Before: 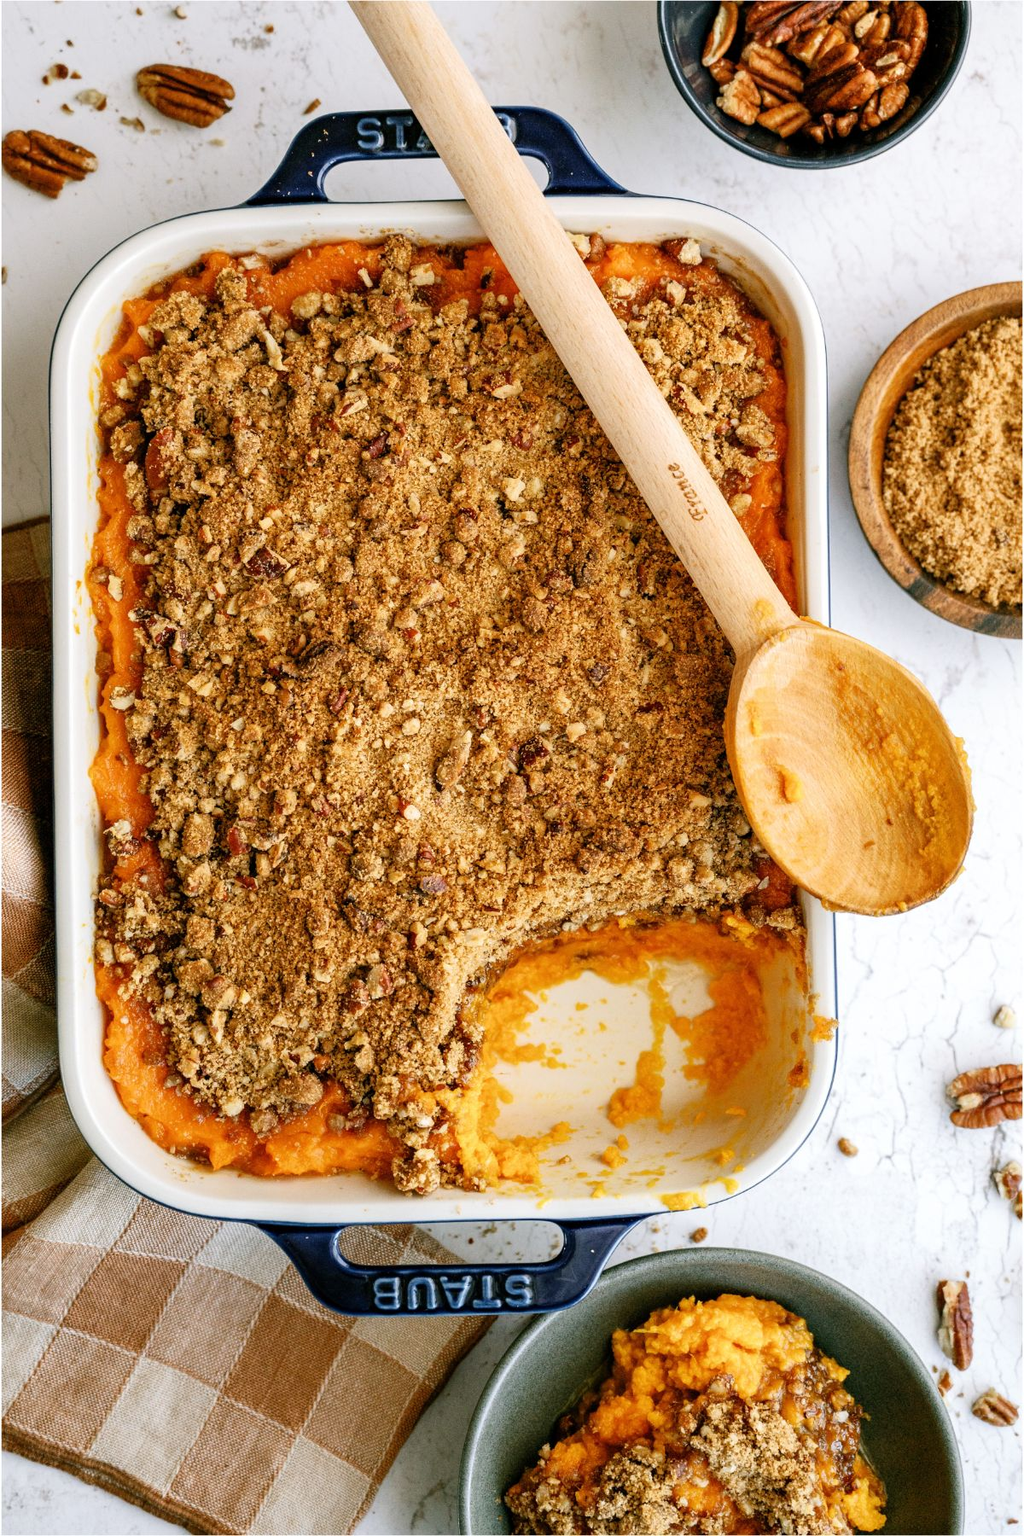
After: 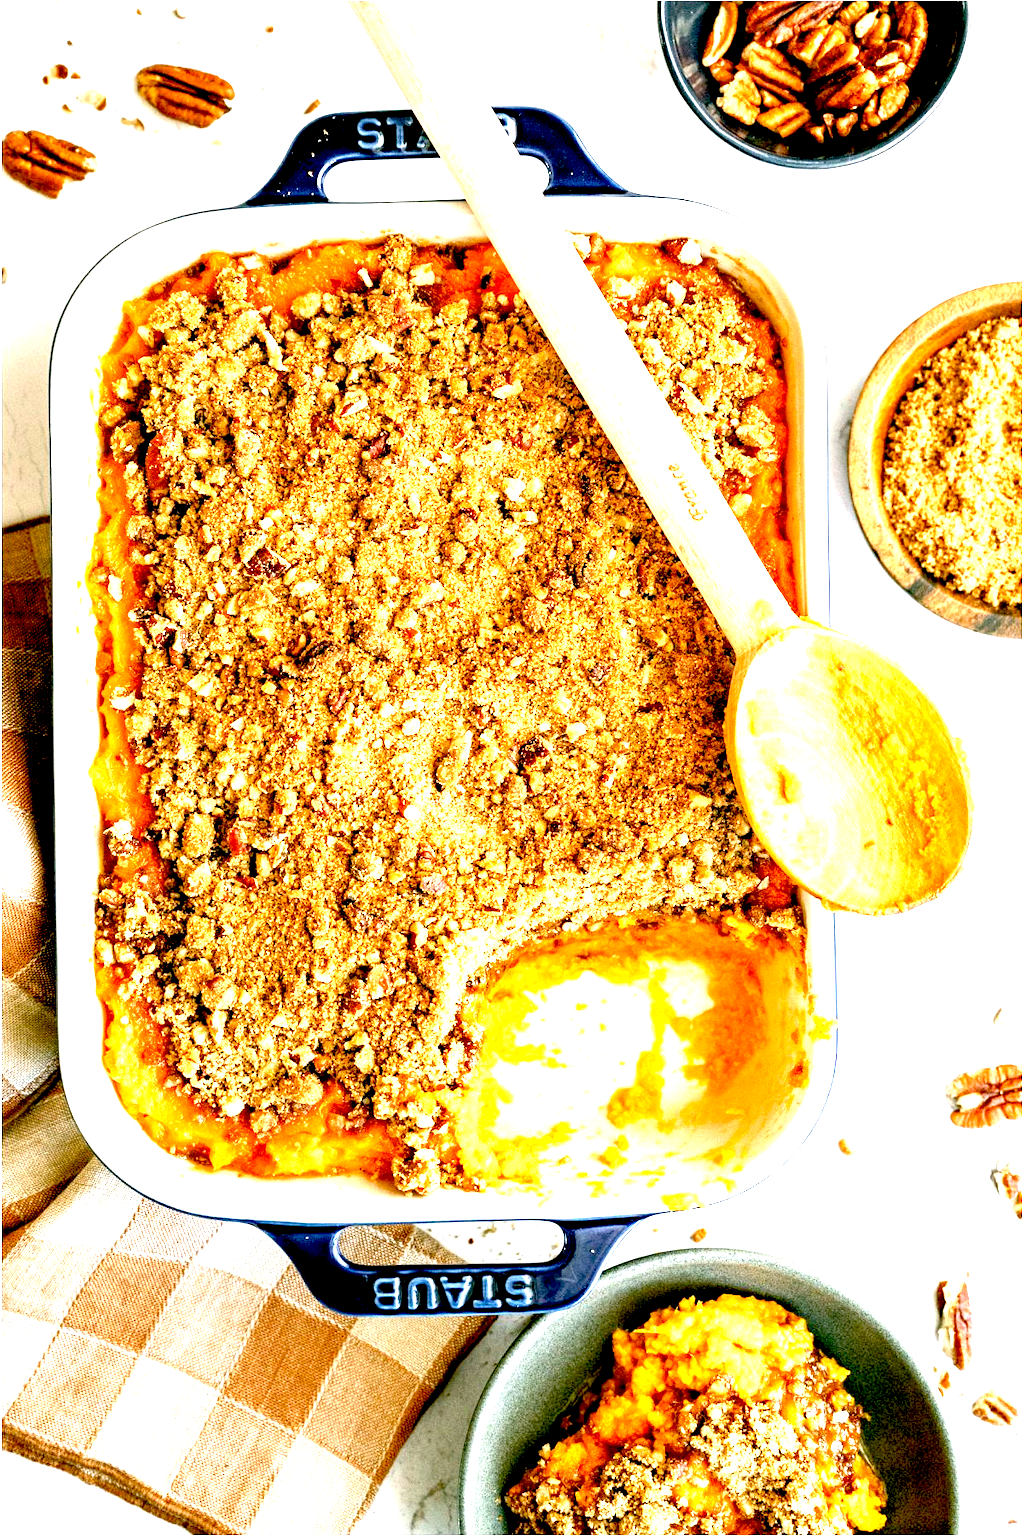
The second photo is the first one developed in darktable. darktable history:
exposure: black level correction 0.014, exposure 1.79 EV, compensate highlight preservation false
